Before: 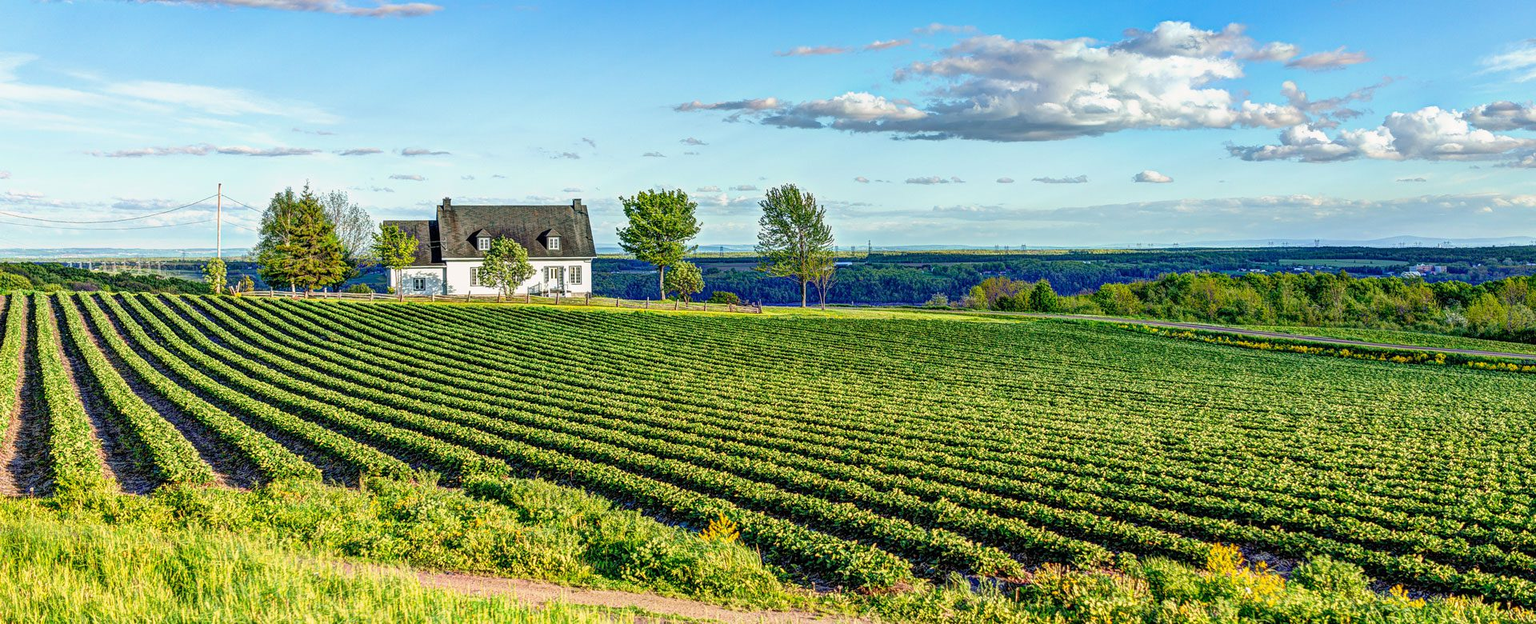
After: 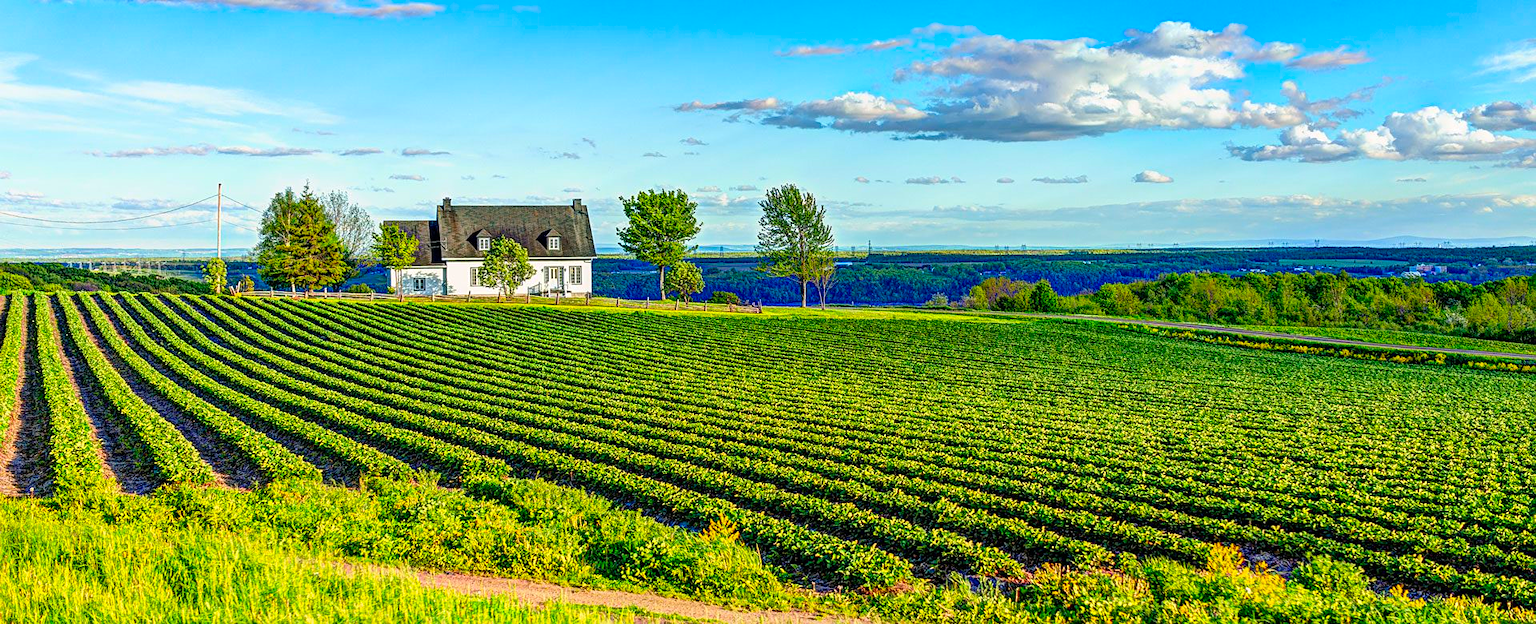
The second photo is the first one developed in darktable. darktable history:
exposure: black level correction 0.001, exposure 0.017 EV, compensate highlight preservation false
contrast brightness saturation: saturation 0.5
sharpen: amount 0.21
